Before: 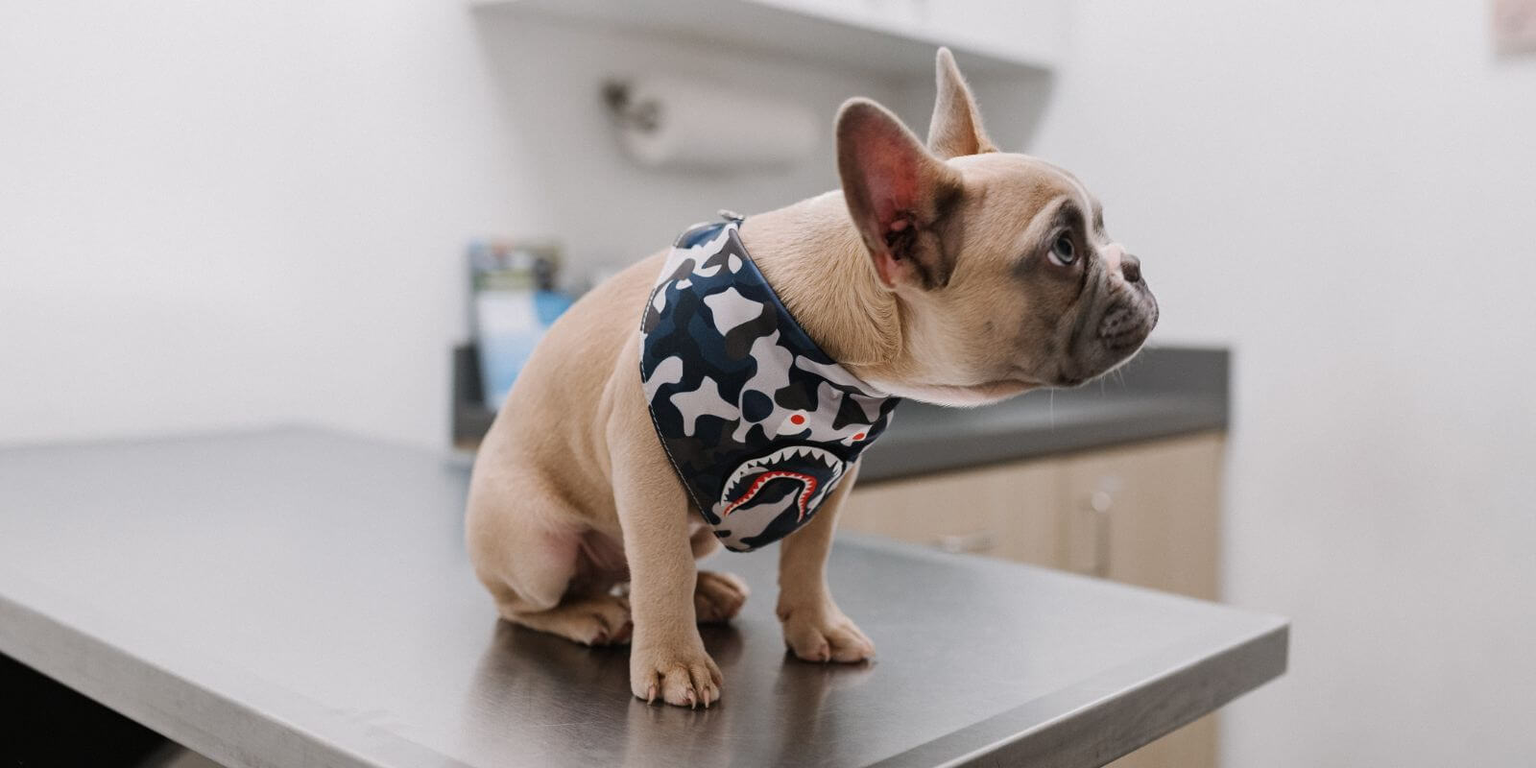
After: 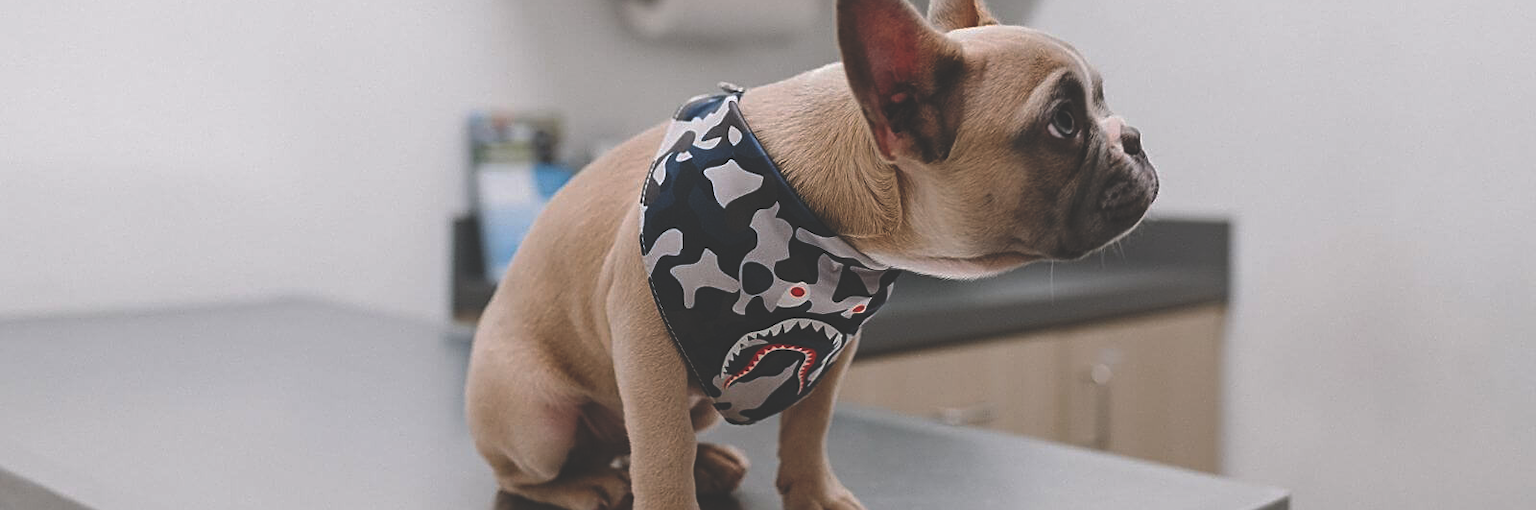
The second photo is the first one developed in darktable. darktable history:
crop: top 16.727%, bottom 16.727%
rgb curve: curves: ch0 [(0, 0.186) (0.314, 0.284) (0.775, 0.708) (1, 1)], compensate middle gray true, preserve colors none
sharpen: on, module defaults
